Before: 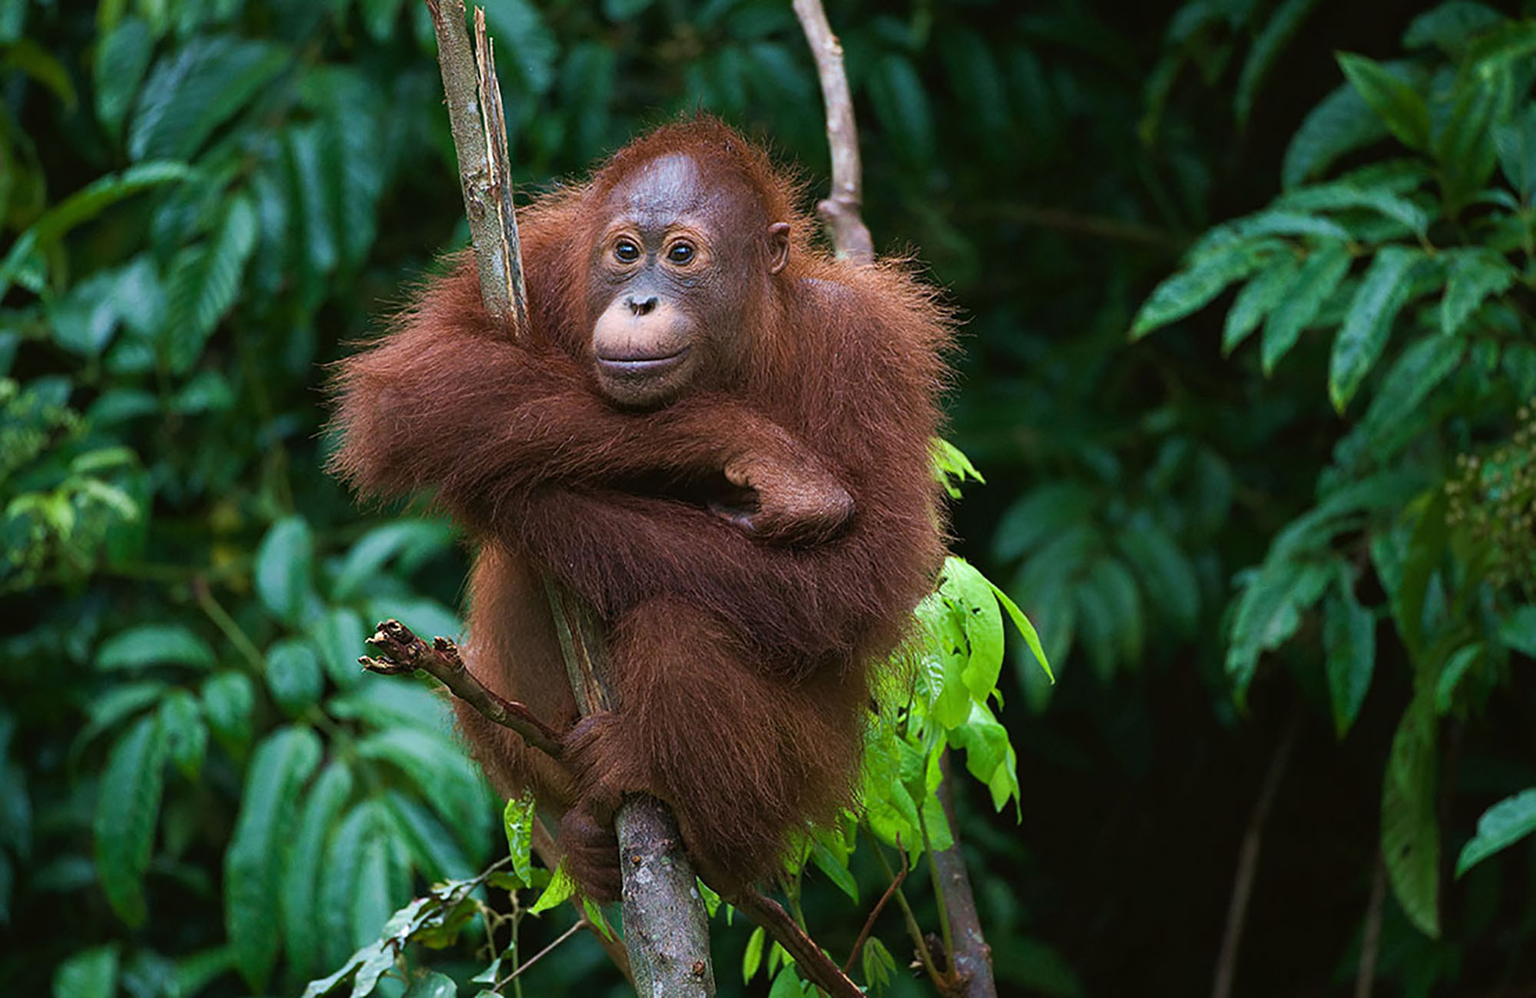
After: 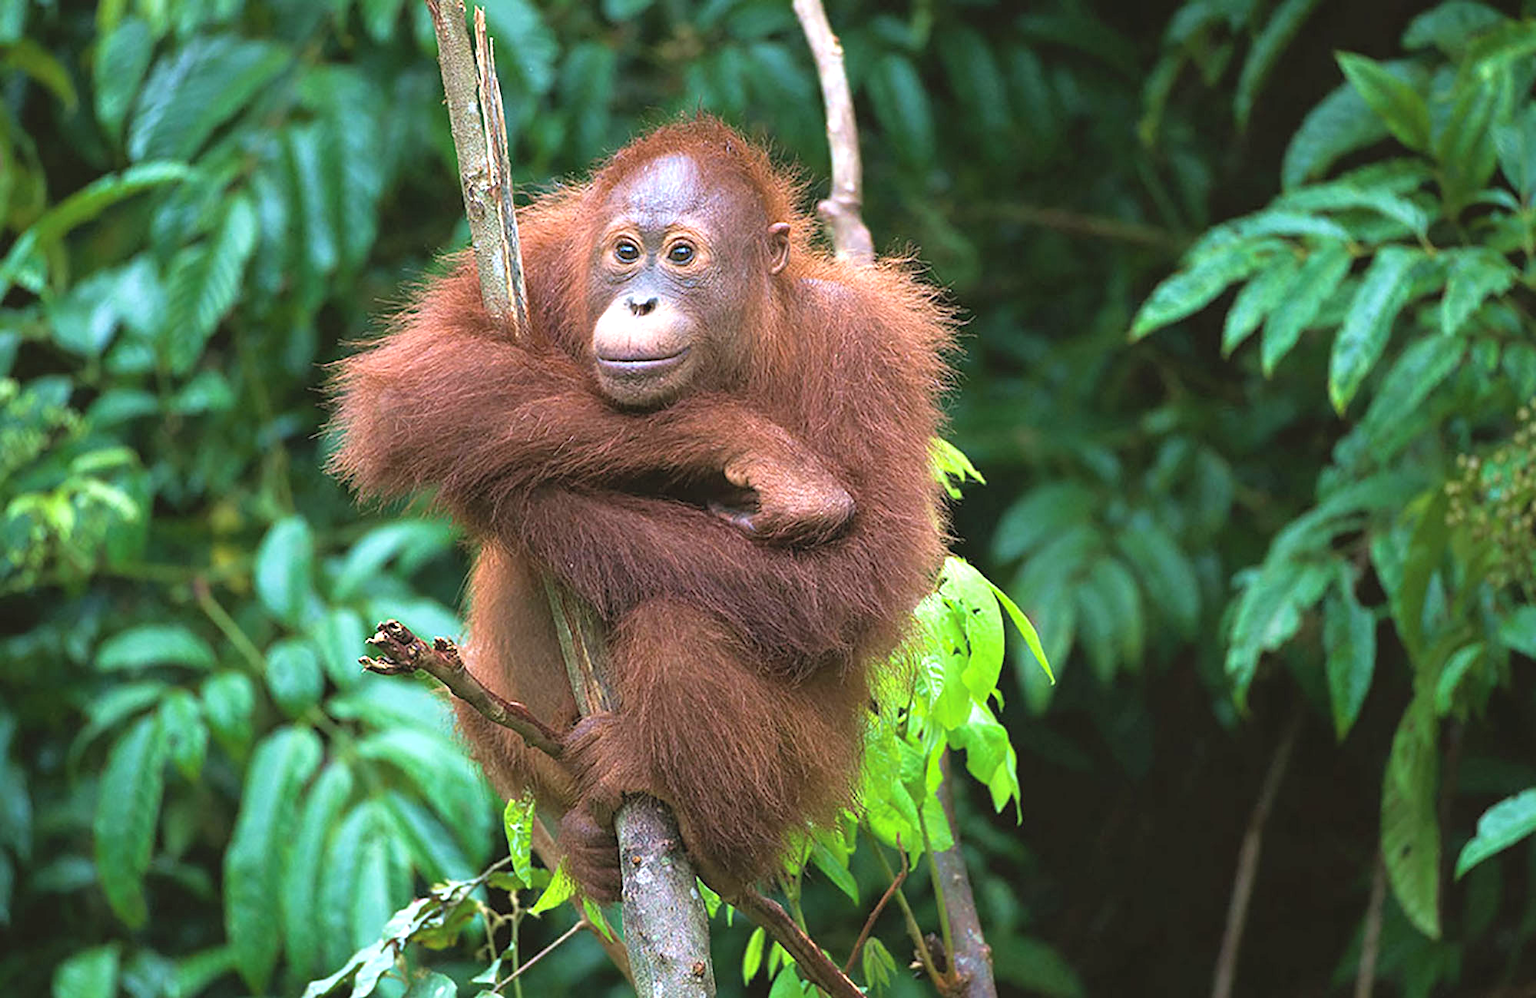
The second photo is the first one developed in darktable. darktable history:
exposure: exposure 0.943 EV, compensate highlight preservation false
contrast brightness saturation: brightness 0.15
